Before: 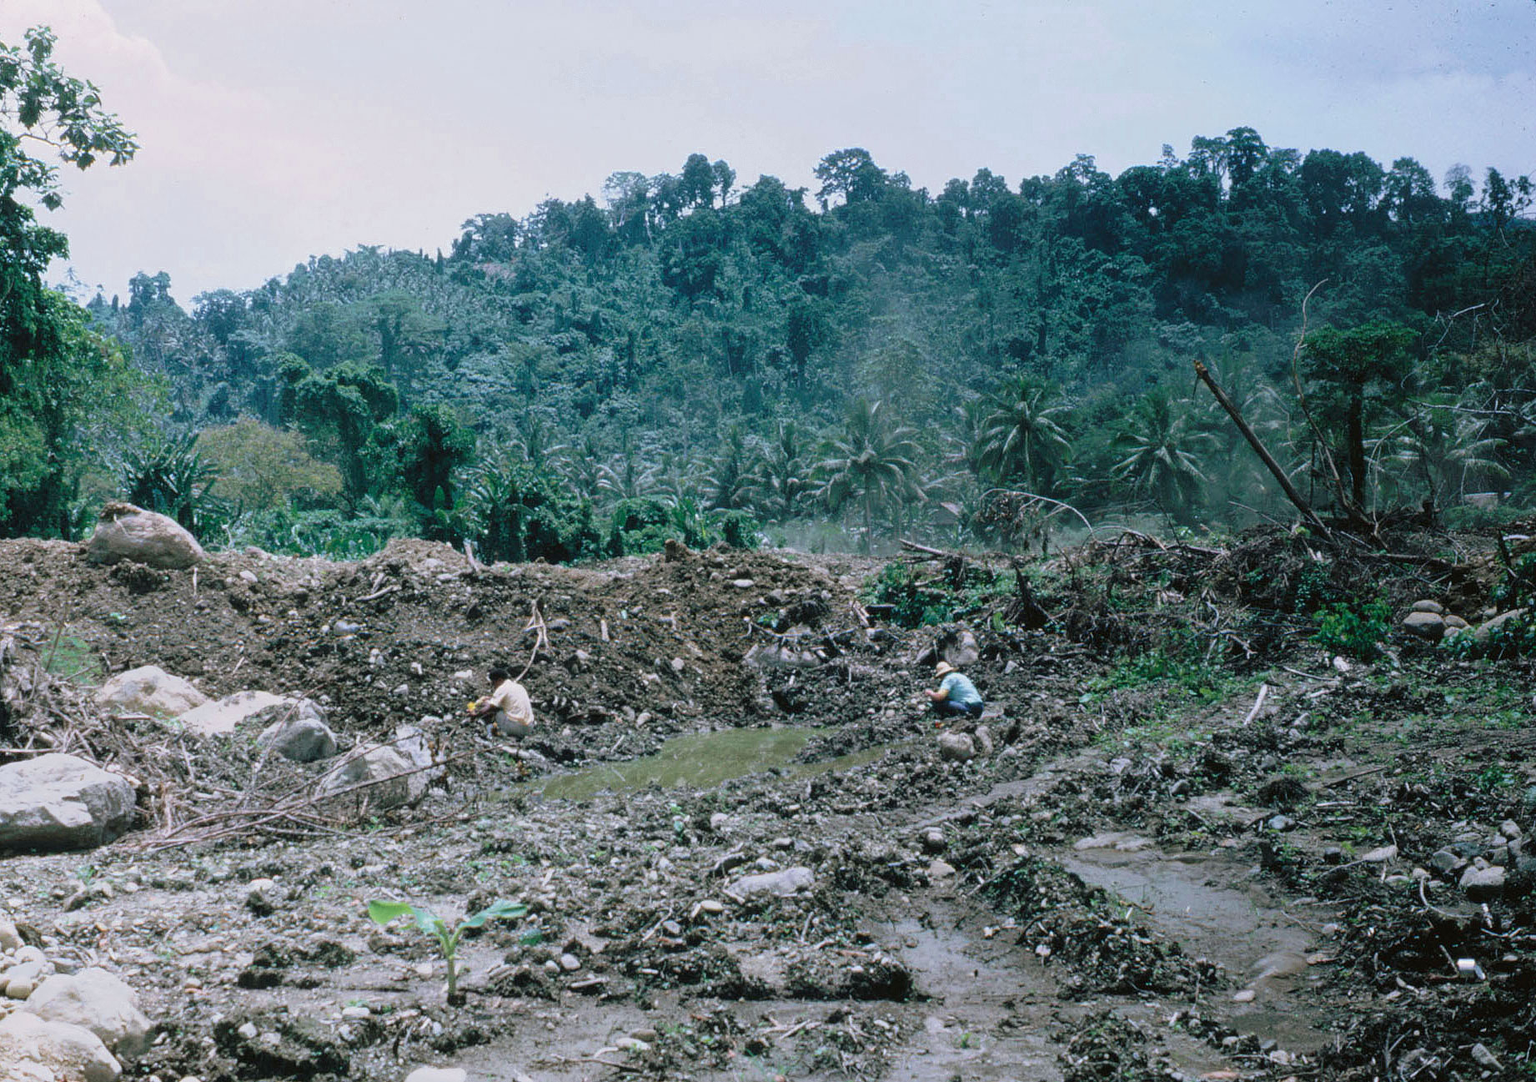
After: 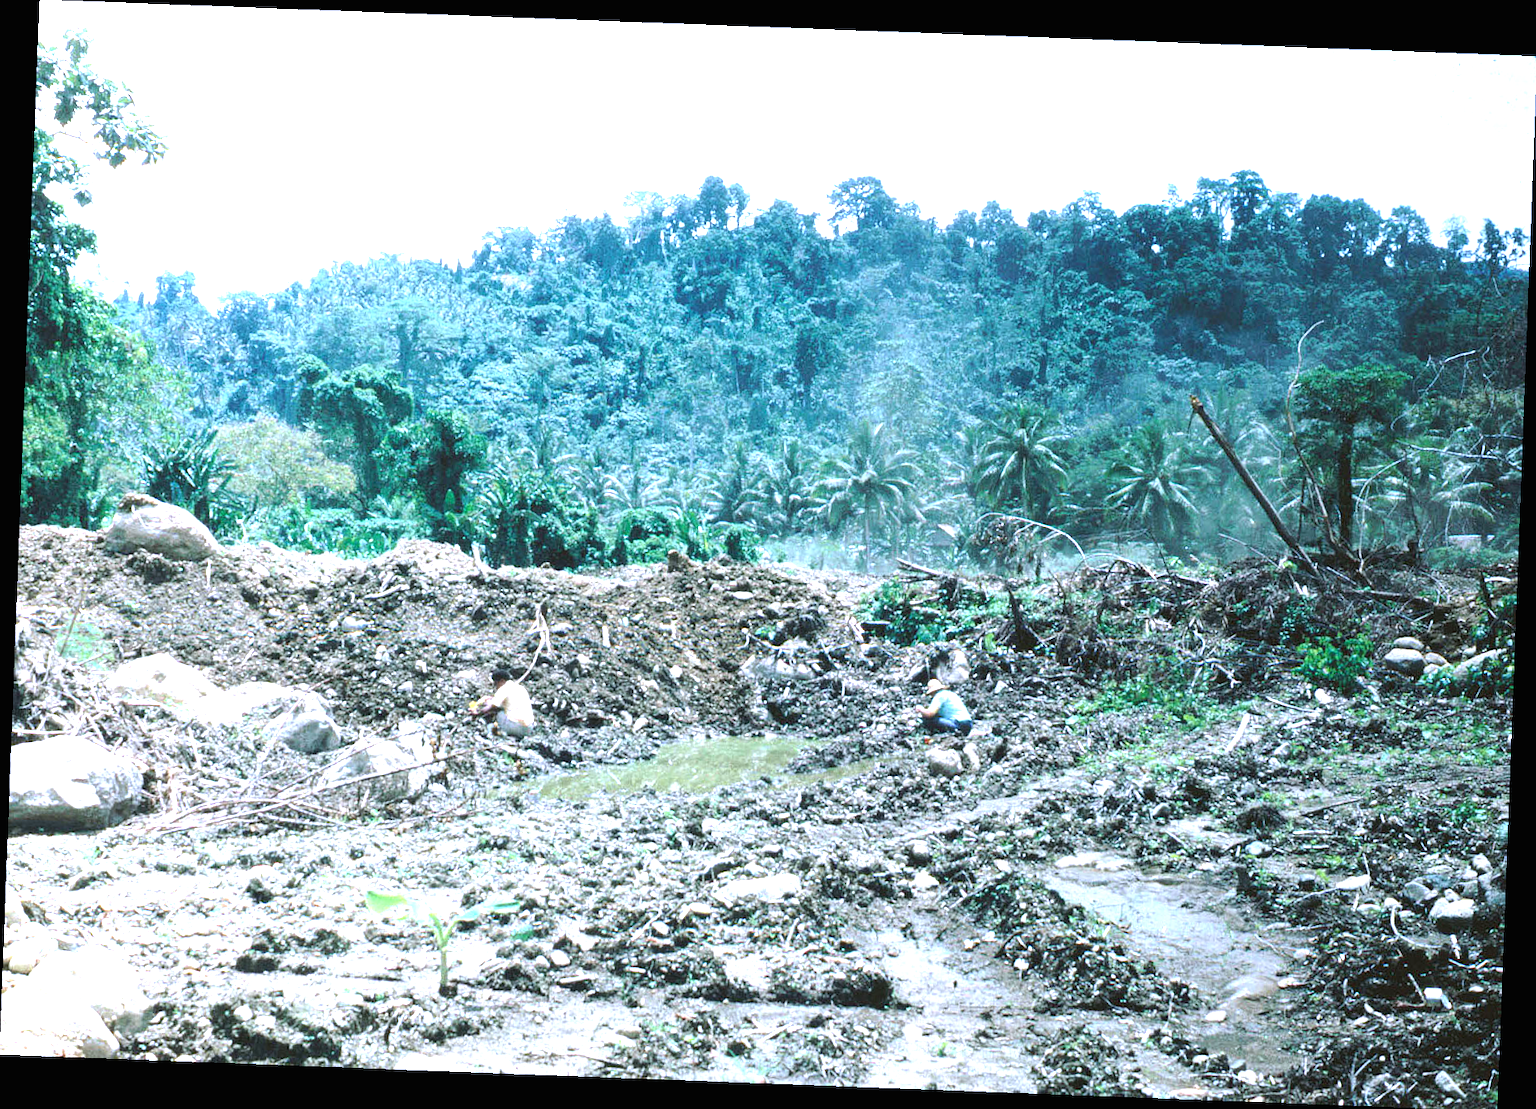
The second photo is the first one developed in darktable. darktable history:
rotate and perspective: rotation 2.17°, automatic cropping off
exposure: black level correction 0, exposure 1.75 EV, compensate exposure bias true, compensate highlight preservation false
white balance: red 0.954, blue 1.079
